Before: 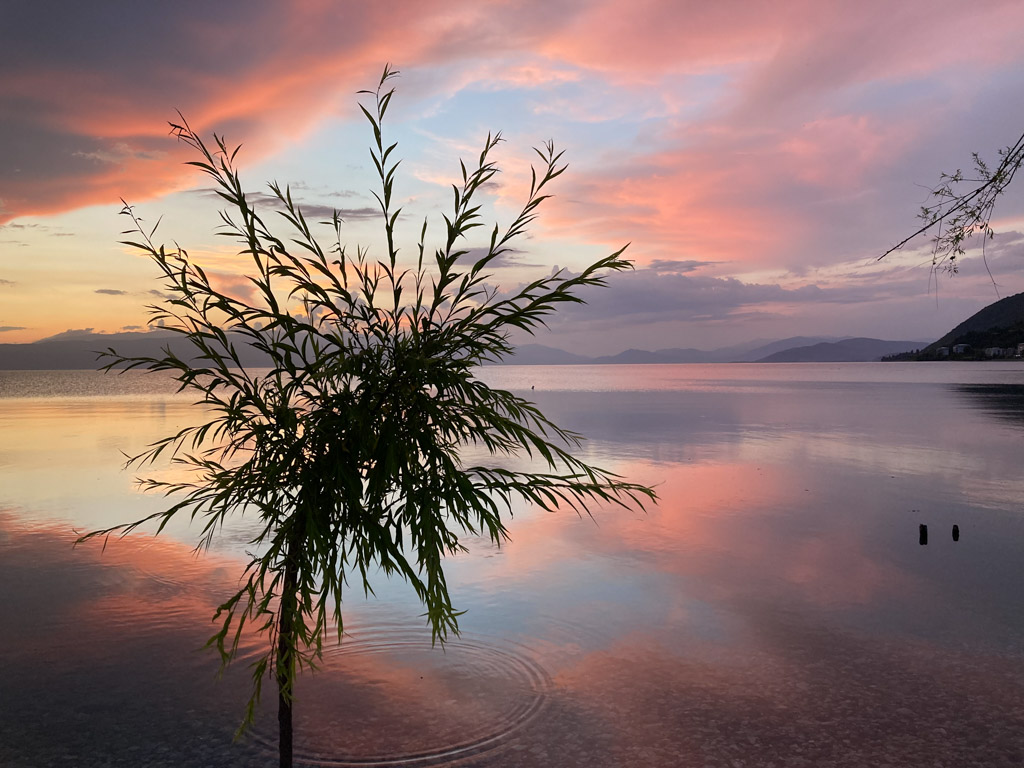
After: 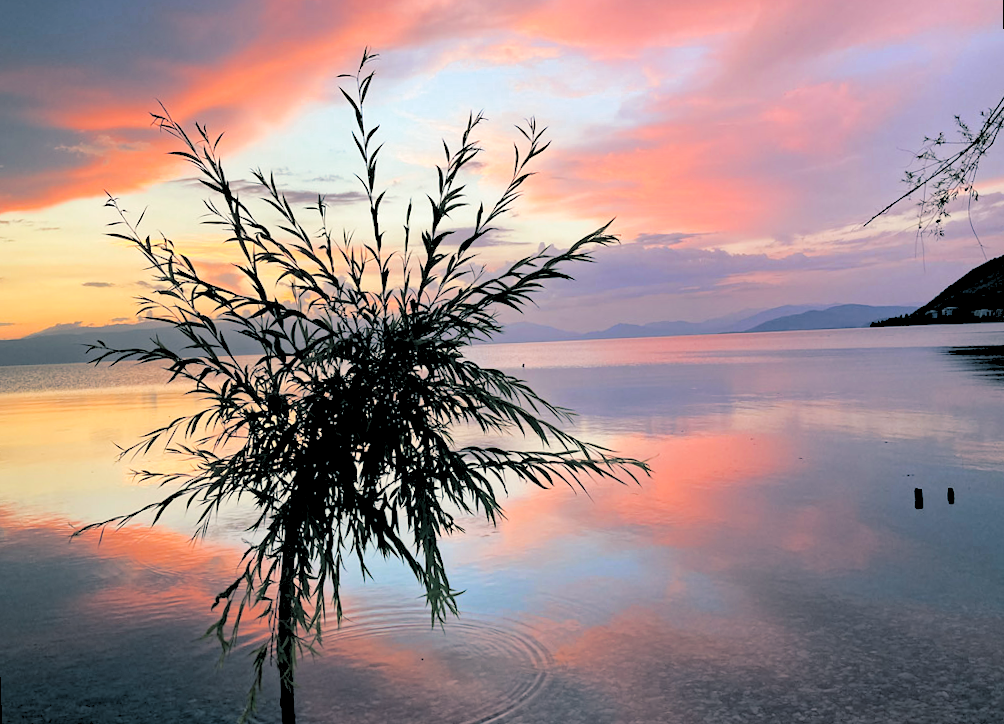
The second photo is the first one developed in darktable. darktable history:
split-toning: shadows › hue 205.2°, shadows › saturation 0.43, highlights › hue 54°, highlights › saturation 0.54
haze removal: strength 0.29, distance 0.25, compatibility mode true, adaptive false
rotate and perspective: rotation -2°, crop left 0.022, crop right 0.978, crop top 0.049, crop bottom 0.951
levels: levels [0.072, 0.414, 0.976]
color zones: curves: ch0 [(0.068, 0.464) (0.25, 0.5) (0.48, 0.508) (0.75, 0.536) (0.886, 0.476) (0.967, 0.456)]; ch1 [(0.066, 0.456) (0.25, 0.5) (0.616, 0.508) (0.746, 0.56) (0.934, 0.444)]
